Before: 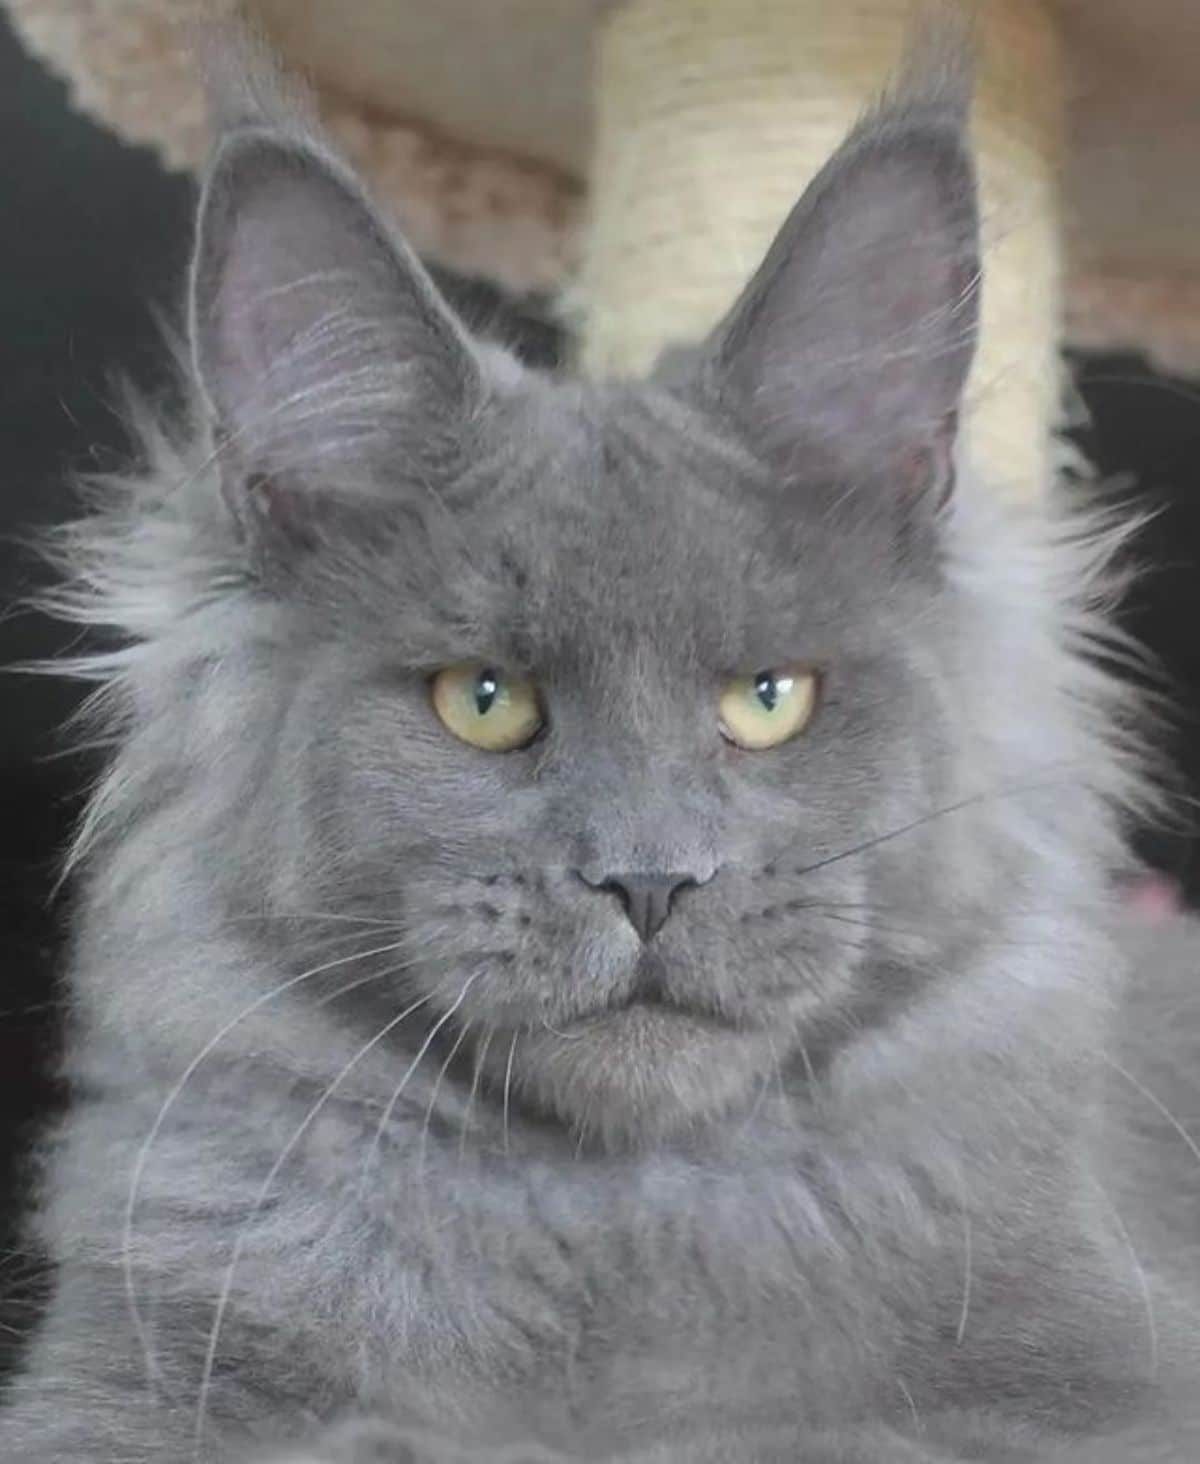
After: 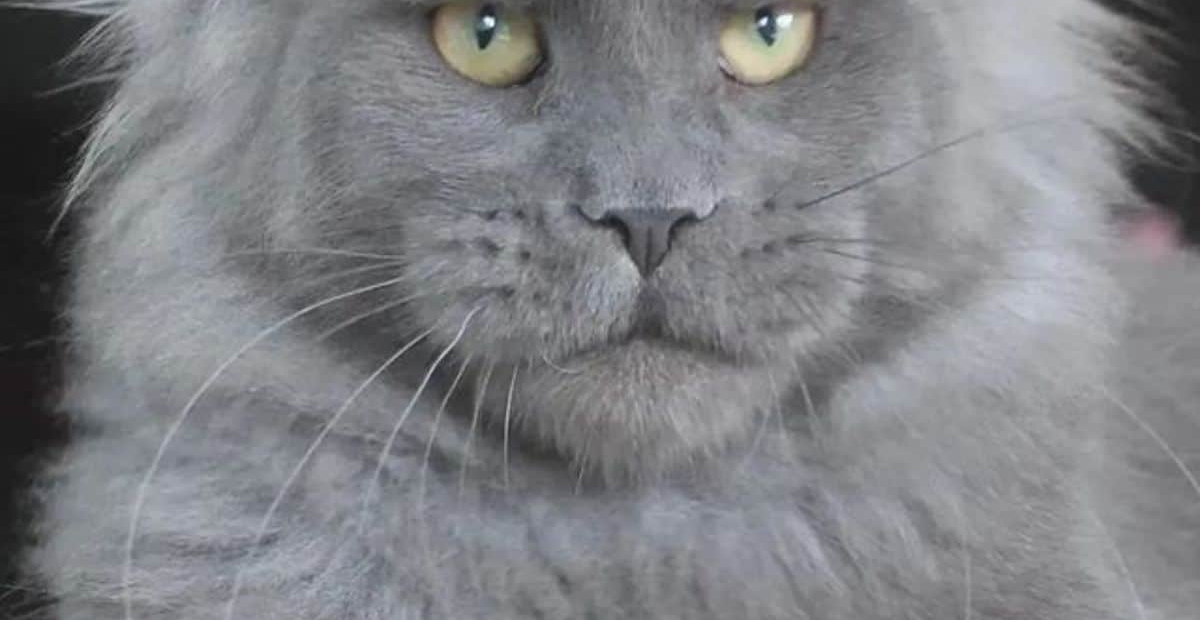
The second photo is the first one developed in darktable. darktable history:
crop: top 45.476%, bottom 12.171%
